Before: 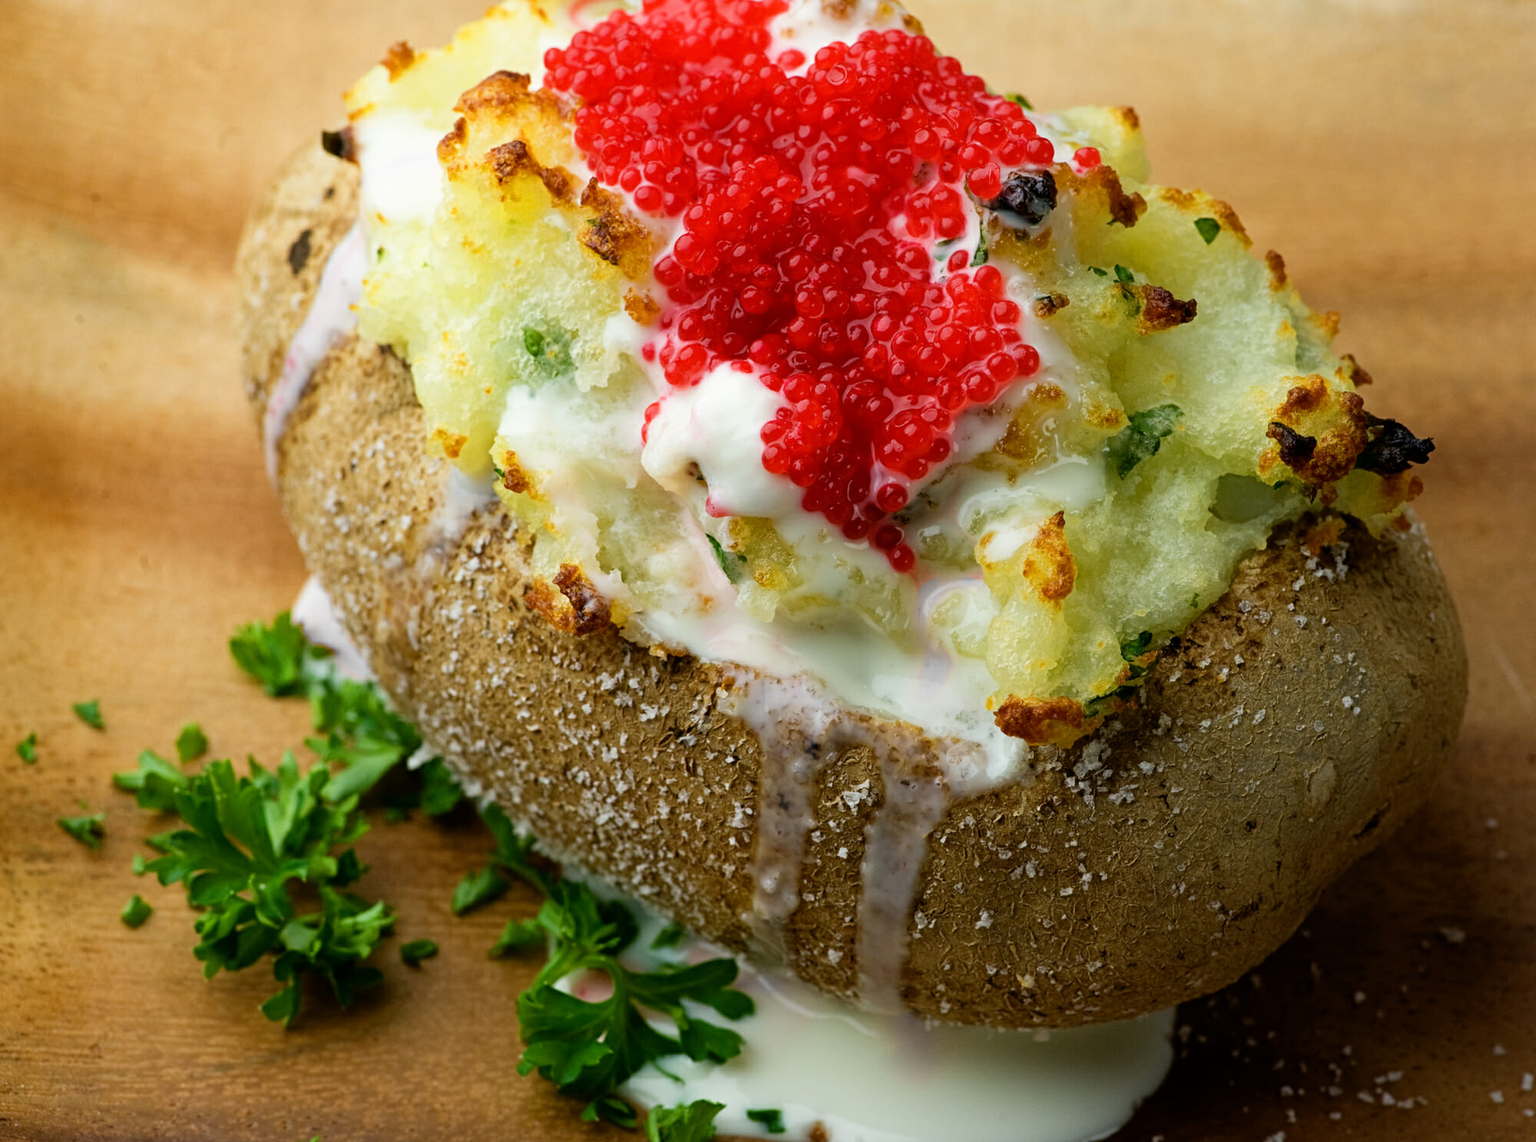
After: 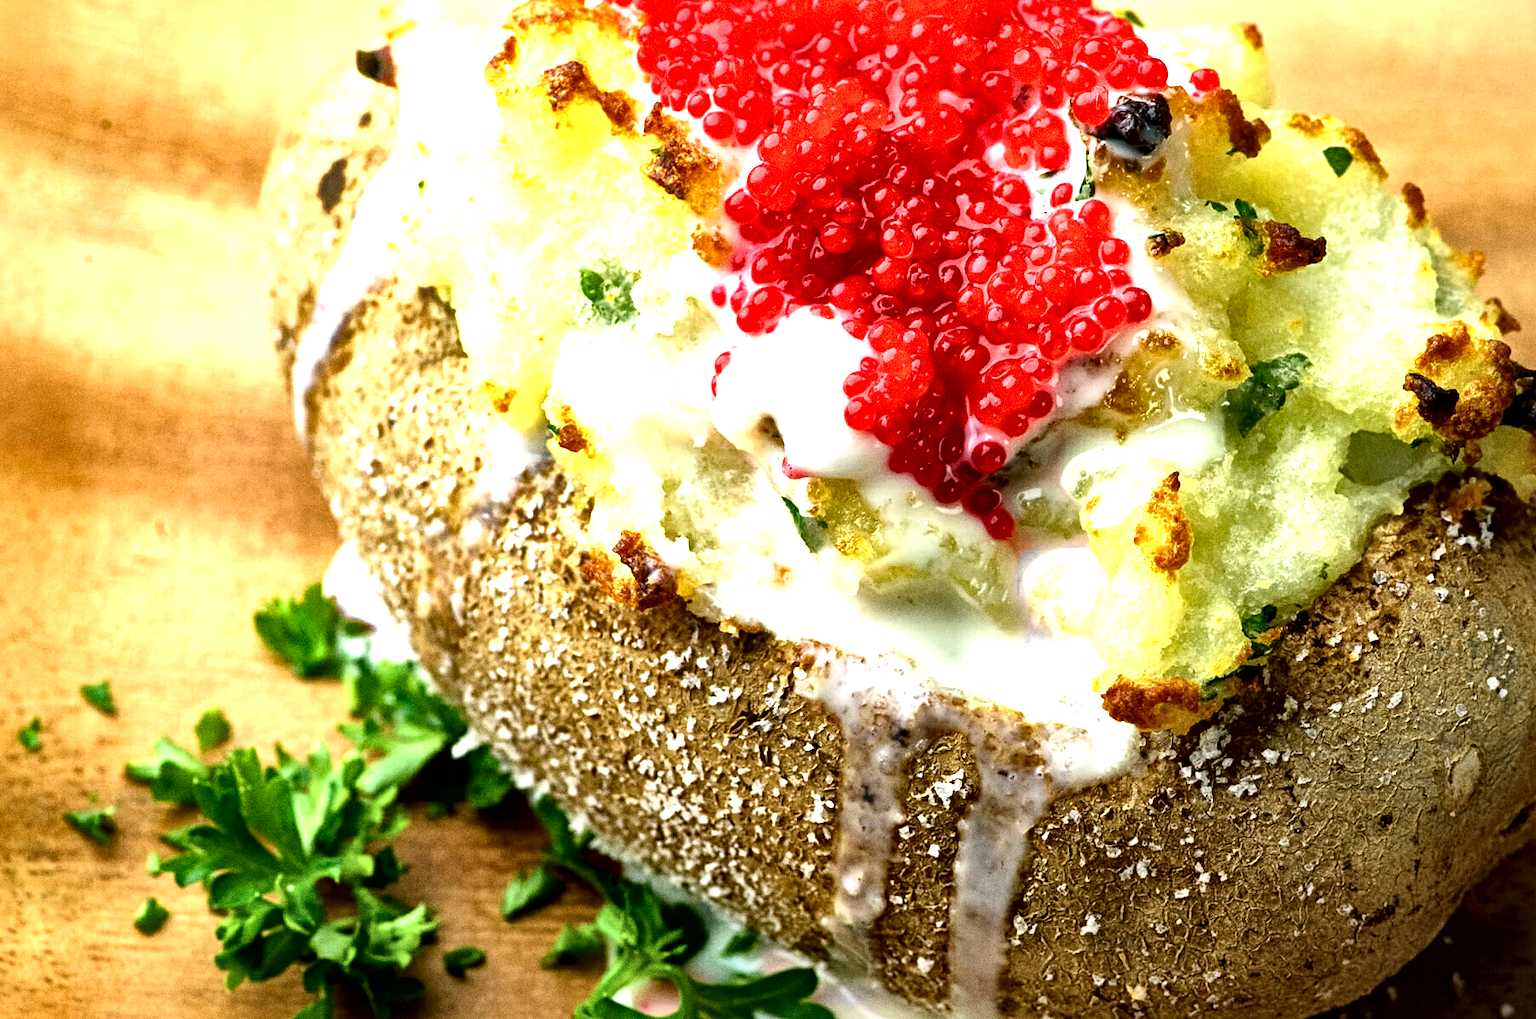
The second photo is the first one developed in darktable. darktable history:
crop: top 7.49%, right 9.717%, bottom 11.943%
exposure: black level correction 0, exposure 1.1 EV, compensate highlight preservation false
grain: coarseness 0.09 ISO, strength 40%
local contrast: mode bilateral grid, contrast 44, coarseness 69, detail 214%, midtone range 0.2
